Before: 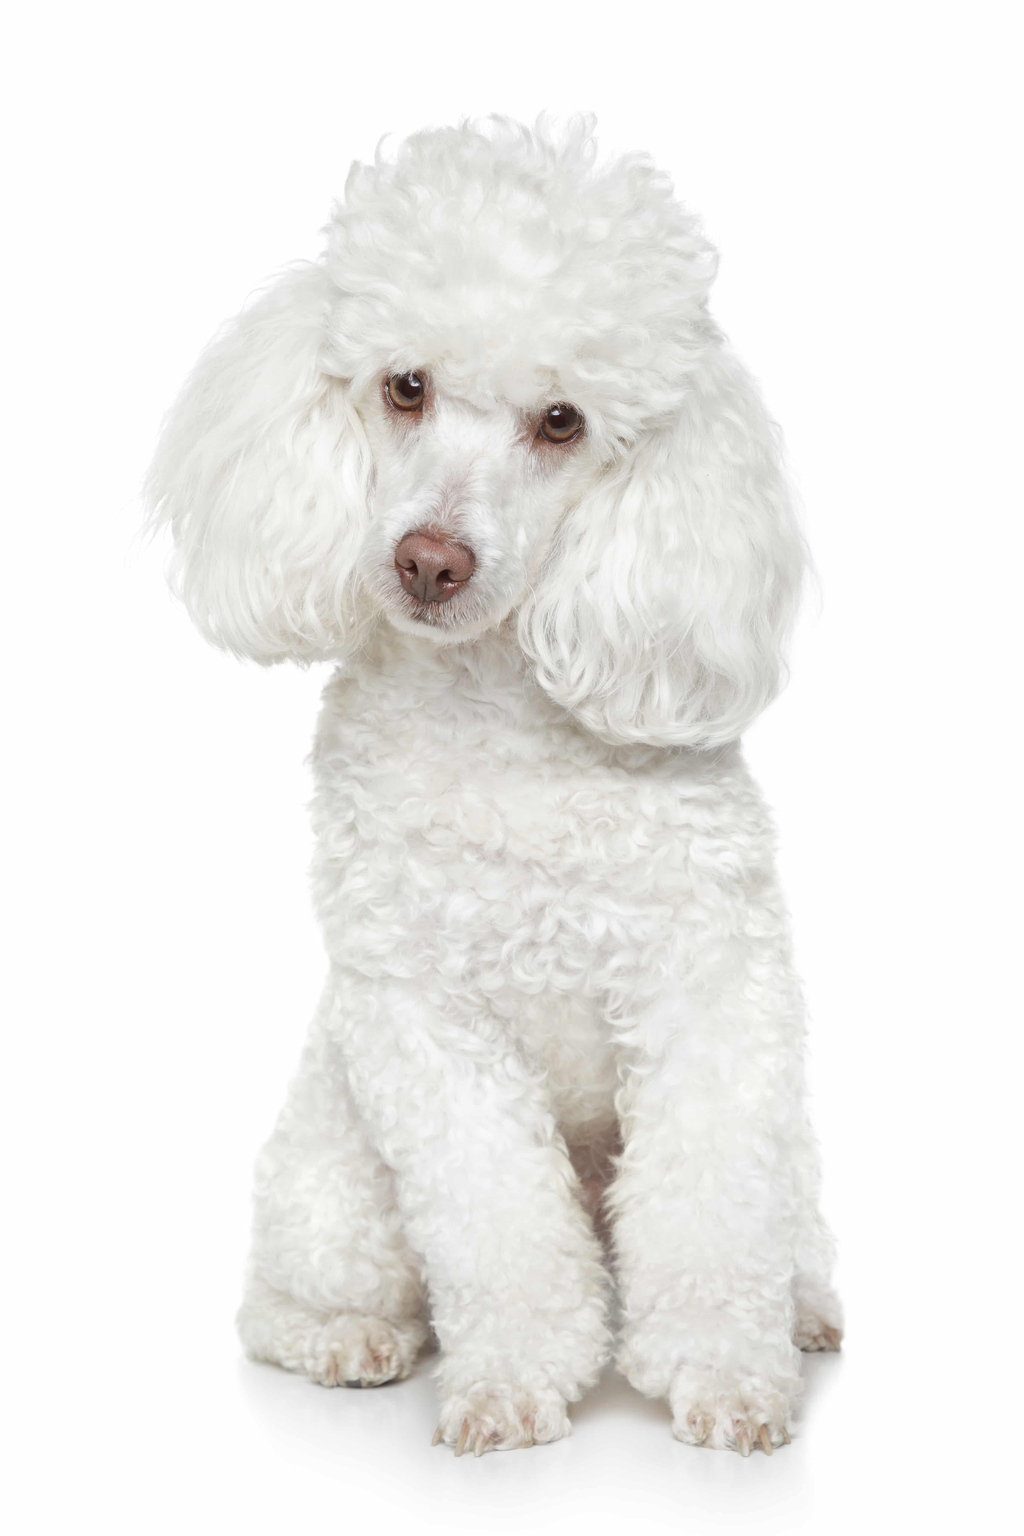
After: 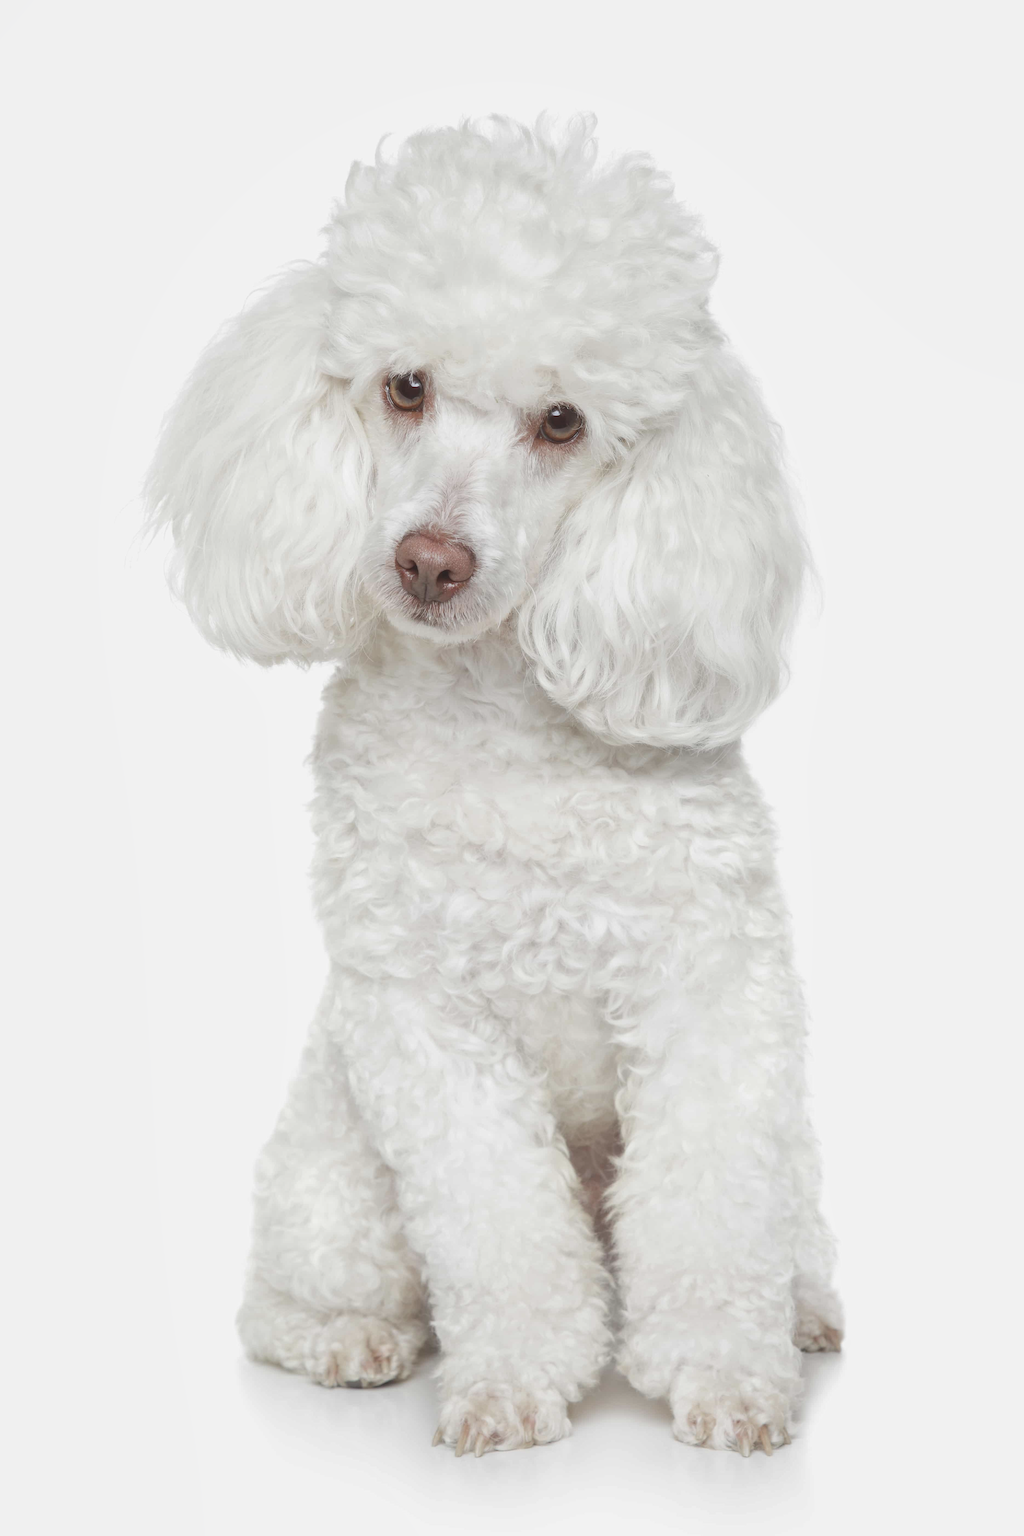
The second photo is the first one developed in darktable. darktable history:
local contrast: highlights 100%, shadows 100%, detail 120%, midtone range 0.2
color balance: lift [1.01, 1, 1, 1], gamma [1.097, 1, 1, 1], gain [0.85, 1, 1, 1]
